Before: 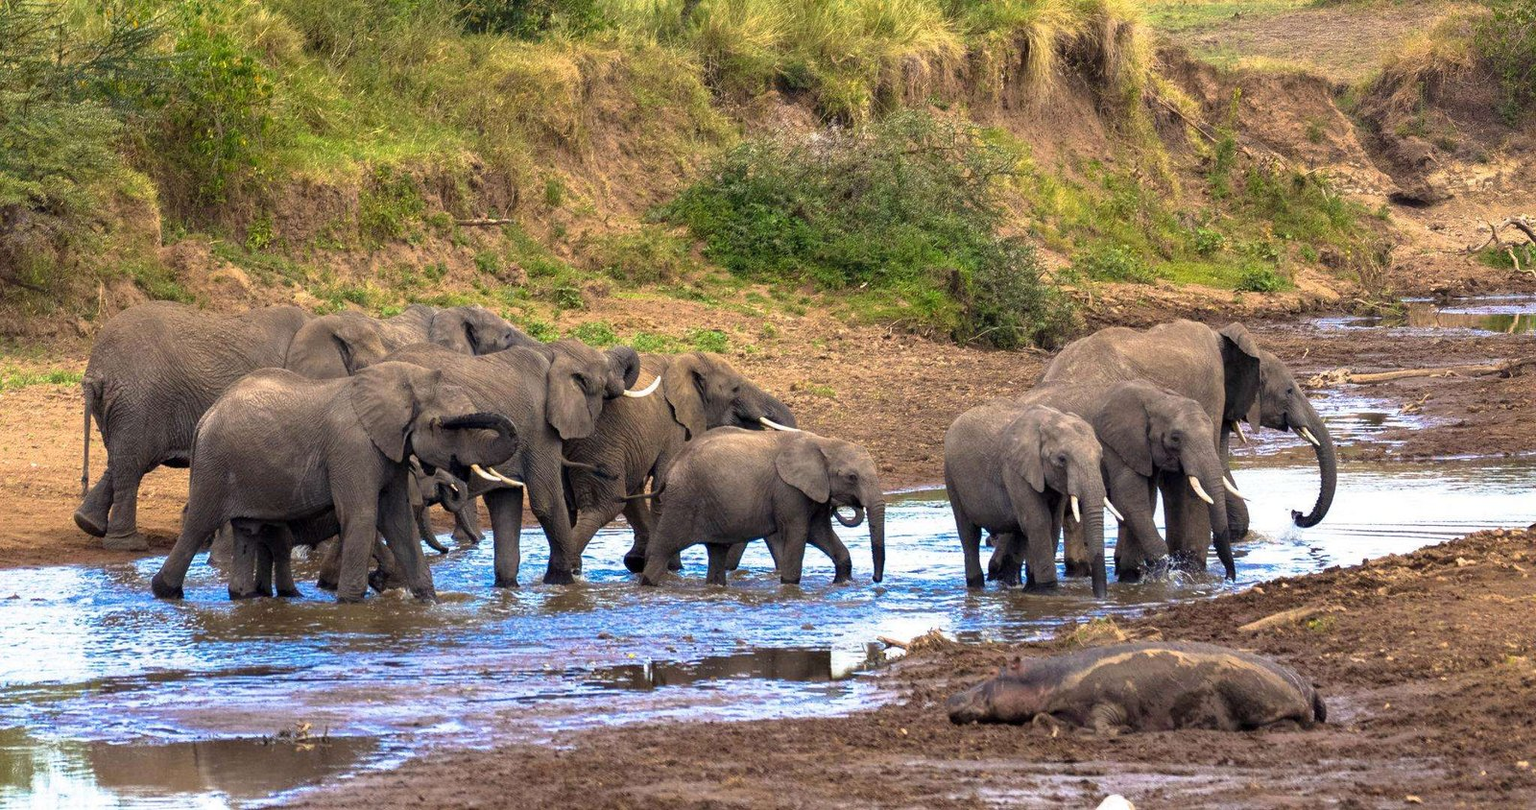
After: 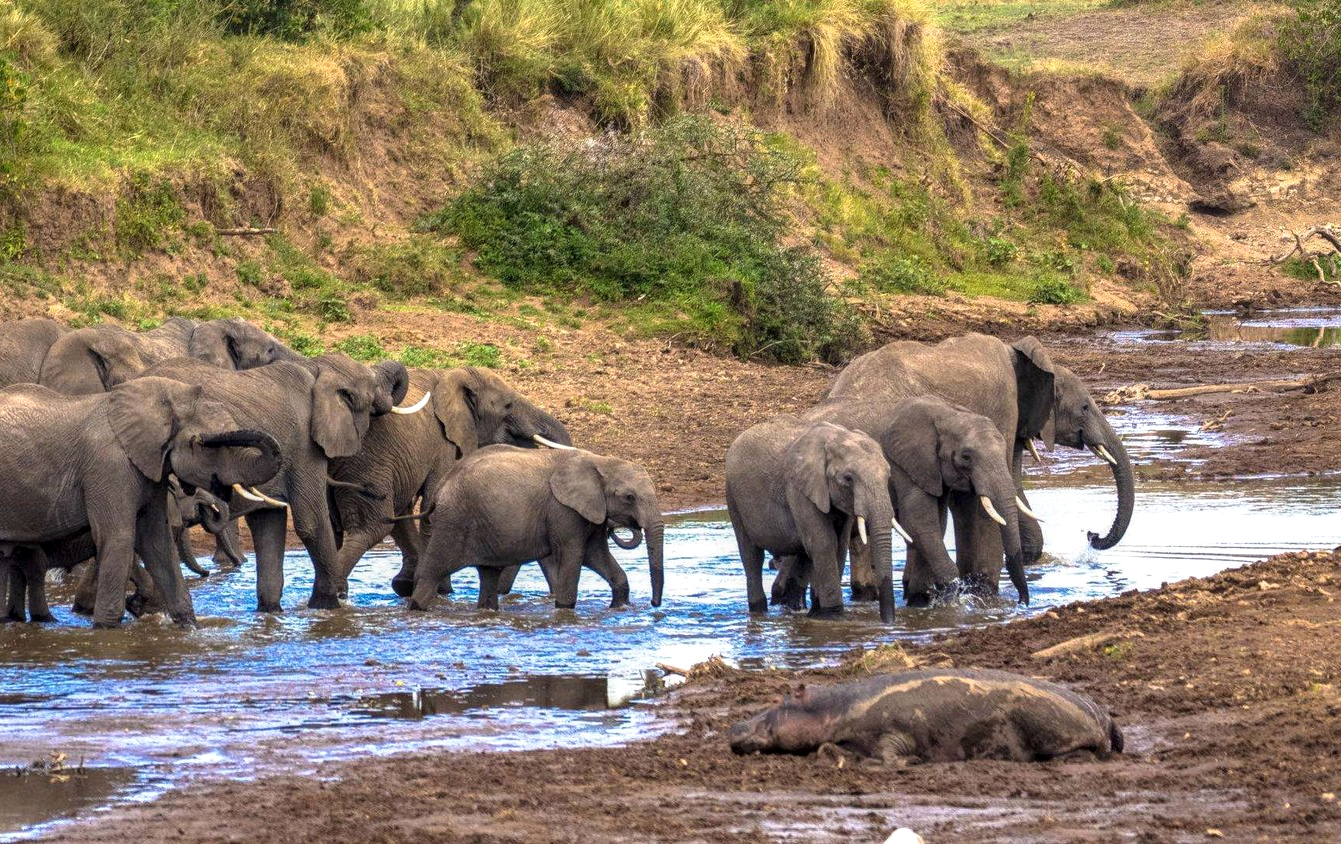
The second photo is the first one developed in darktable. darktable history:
crop: left 16.145%
exposure: black level correction -0.003, exposure 0.04 EV, compensate highlight preservation false
local contrast: on, module defaults
